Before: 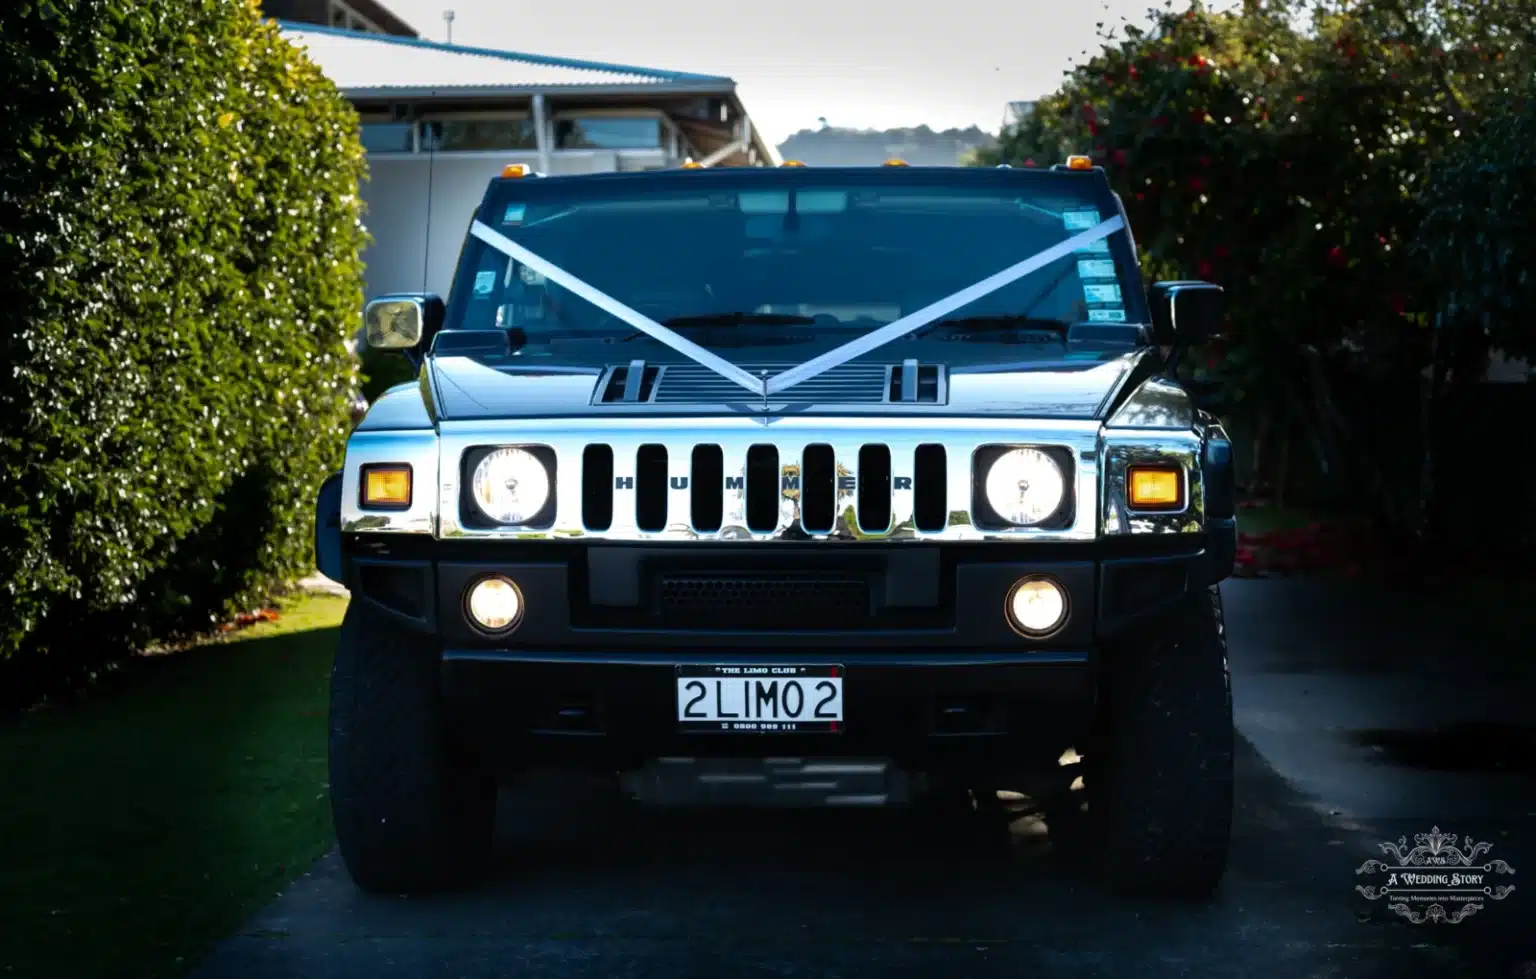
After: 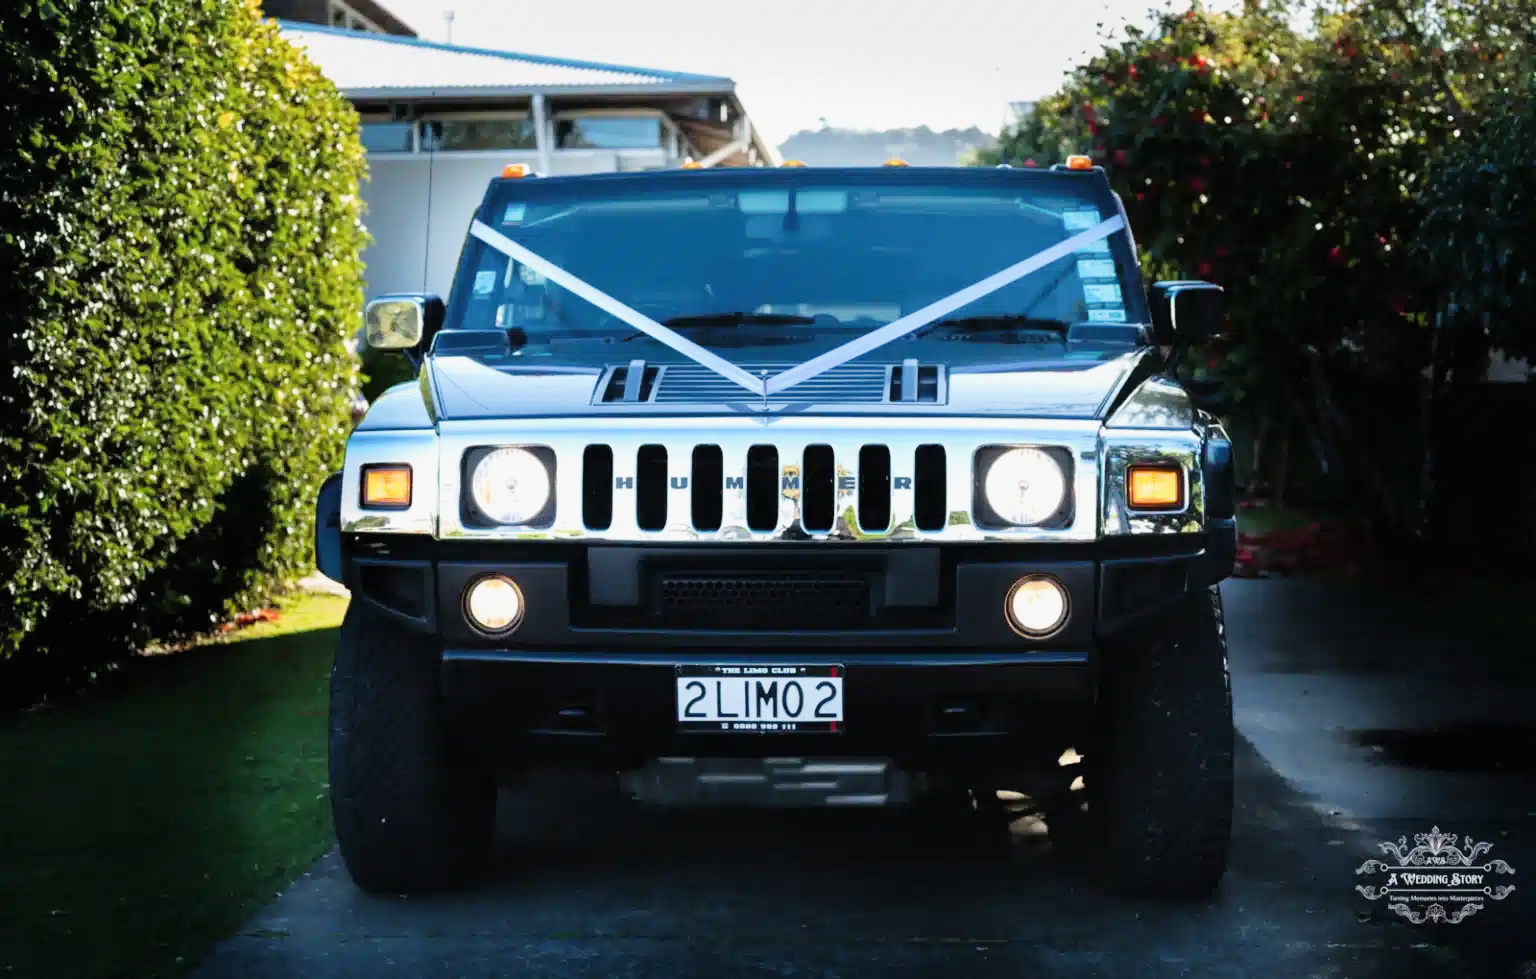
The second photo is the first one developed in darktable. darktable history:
exposure: black level correction -0.002, exposure 1.337 EV, compensate exposure bias true, compensate highlight preservation false
filmic rgb: black relative exposure -7.65 EV, white relative exposure 4.56 EV, hardness 3.61, iterations of high-quality reconstruction 0
tone equalizer: edges refinement/feathering 500, mask exposure compensation -1.57 EV, preserve details no
